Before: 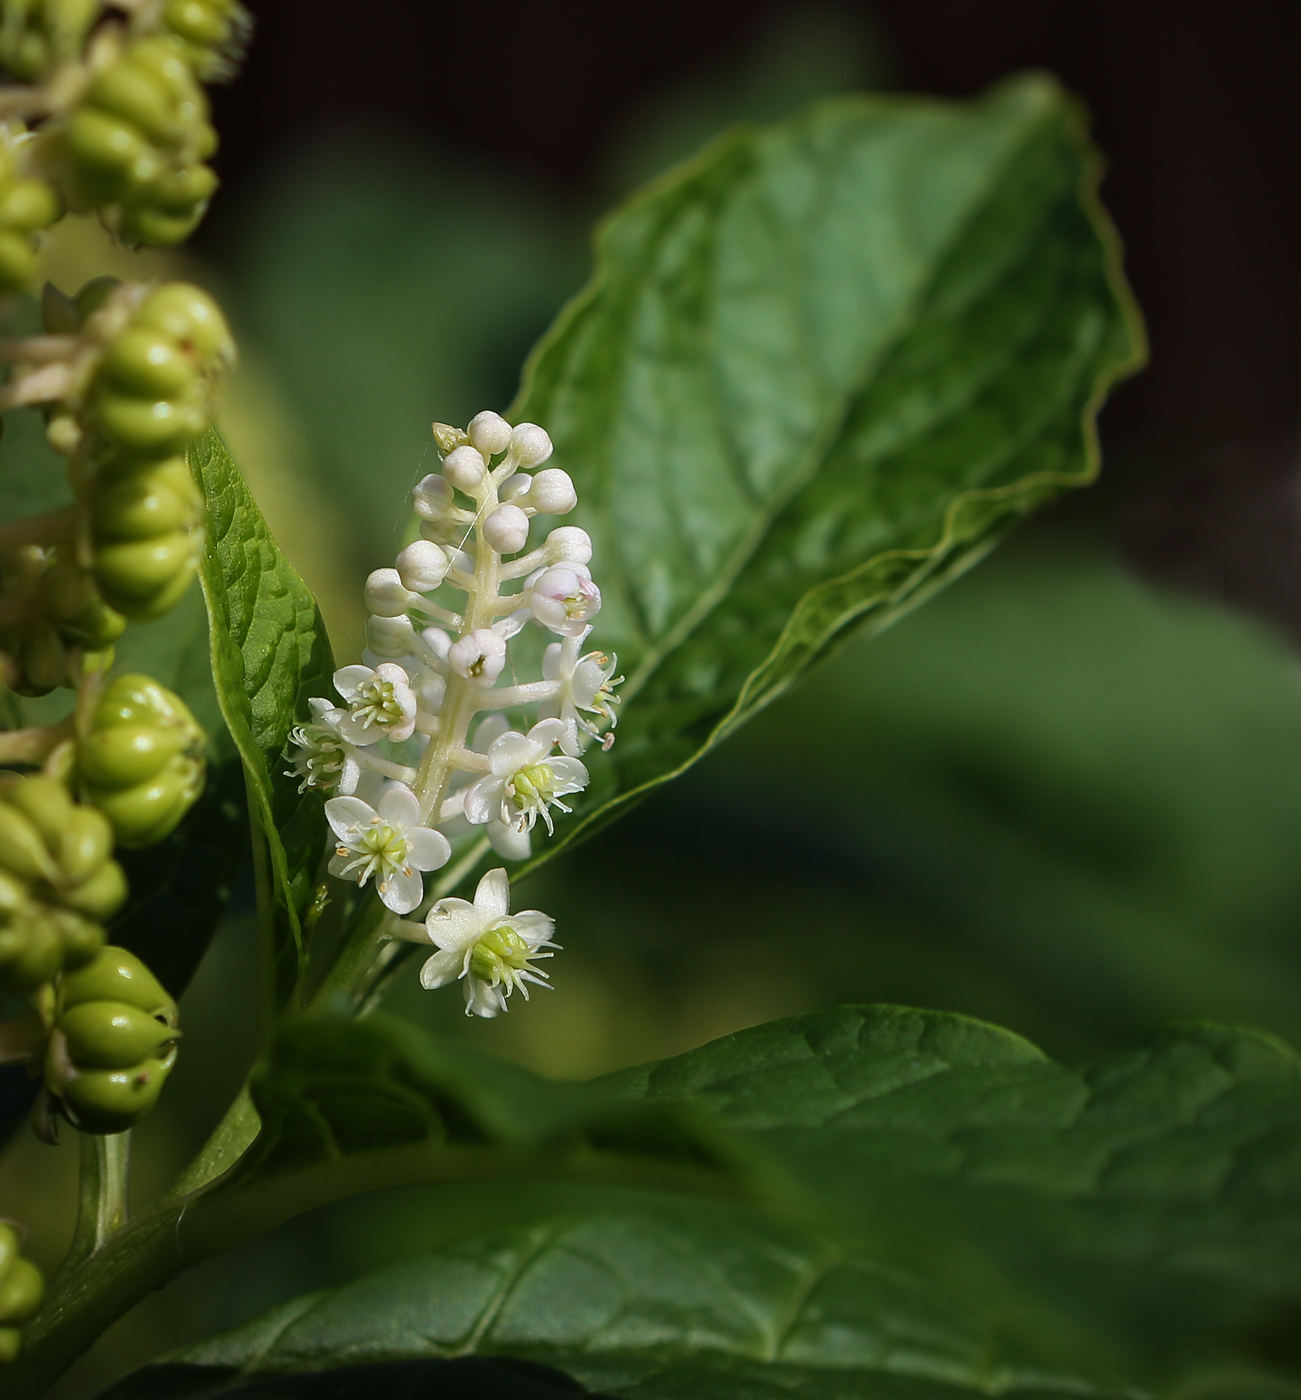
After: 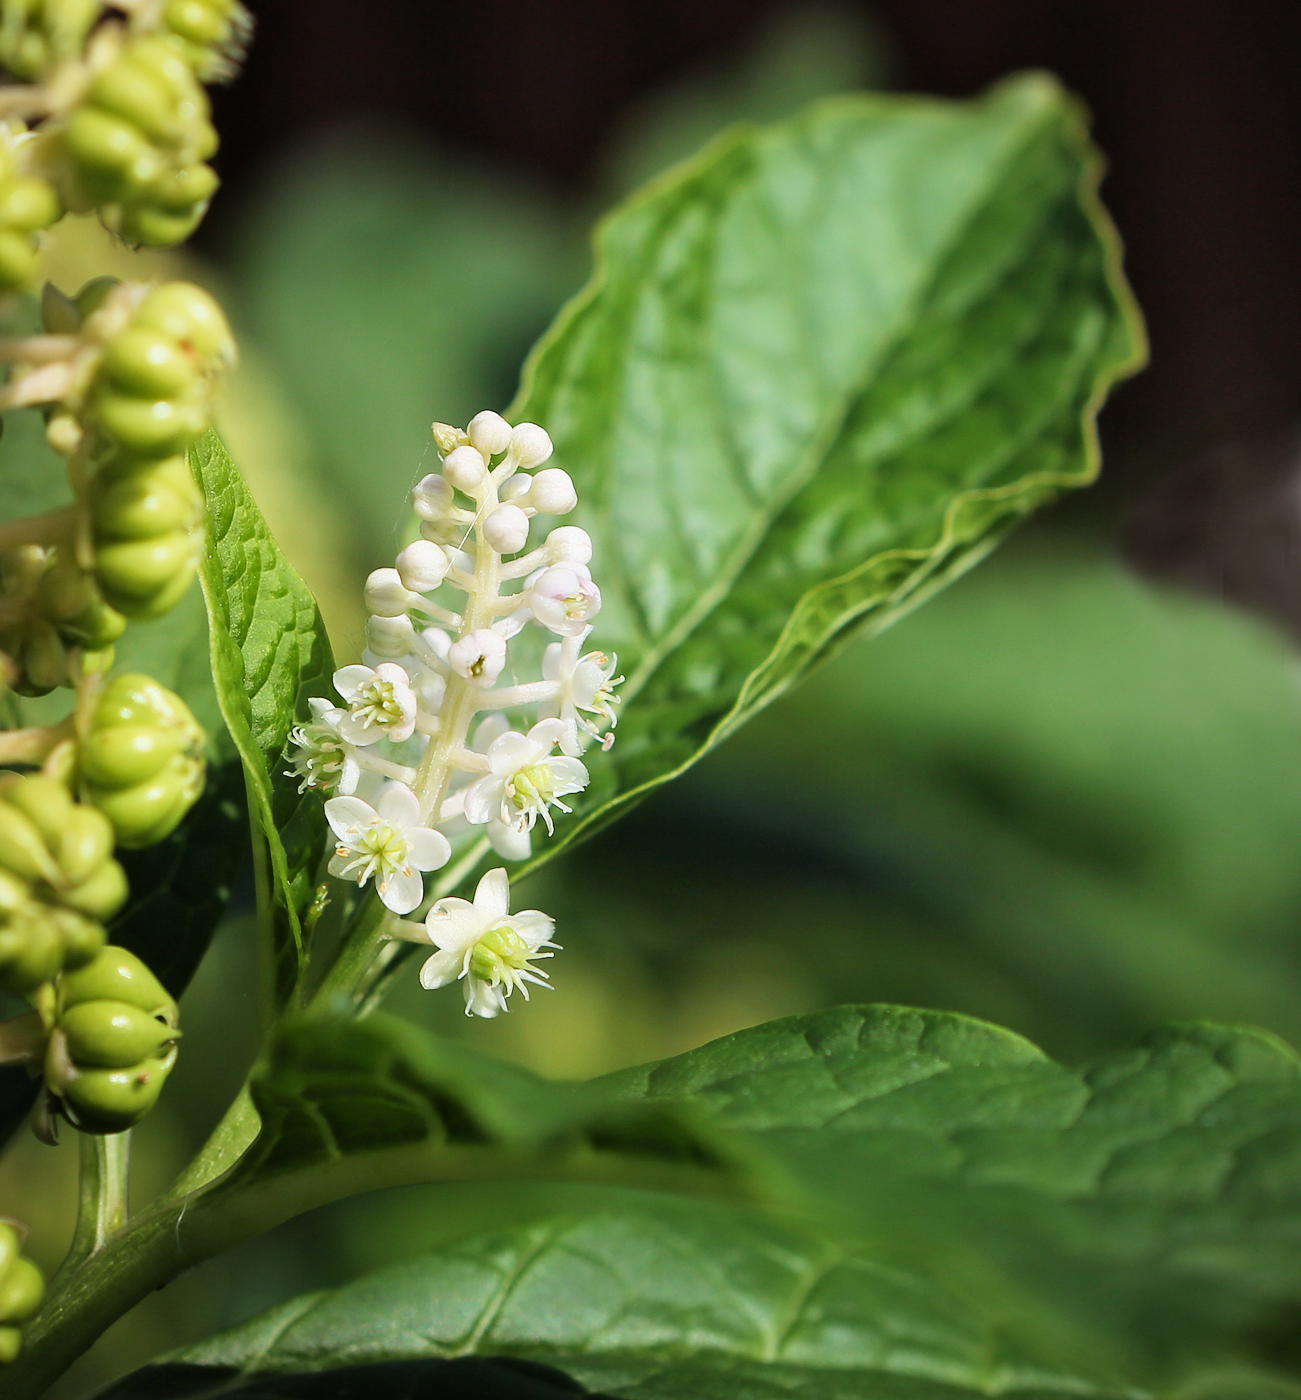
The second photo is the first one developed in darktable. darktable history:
exposure: black level correction 0, exposure 1.457 EV, compensate exposure bias true, compensate highlight preservation false
shadows and highlights: shadows 12.11, white point adjustment 1.16, highlights color adjustment 0.496%, soften with gaussian
filmic rgb: black relative exposure -7.65 EV, white relative exposure 4.56 EV, hardness 3.61
